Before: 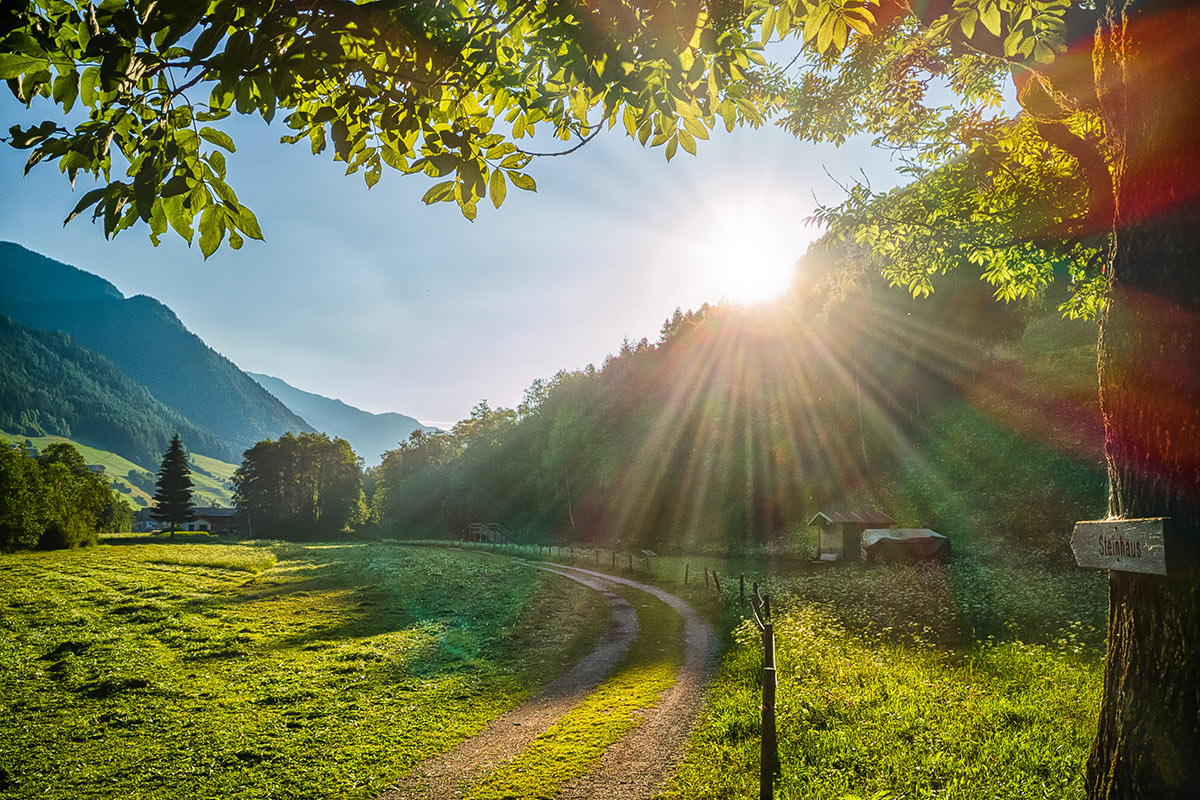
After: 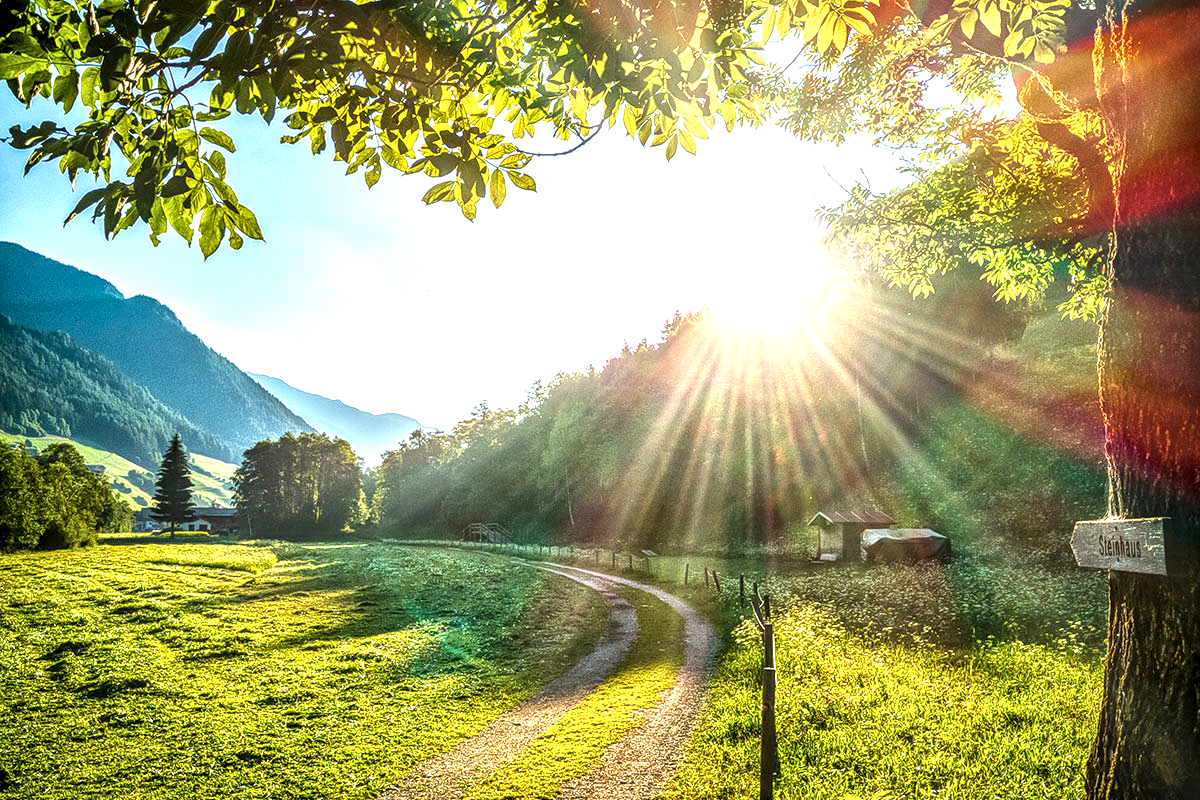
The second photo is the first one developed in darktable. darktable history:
local contrast: detail 160%
exposure: black level correction 0, exposure 1.101 EV, compensate highlight preservation false
